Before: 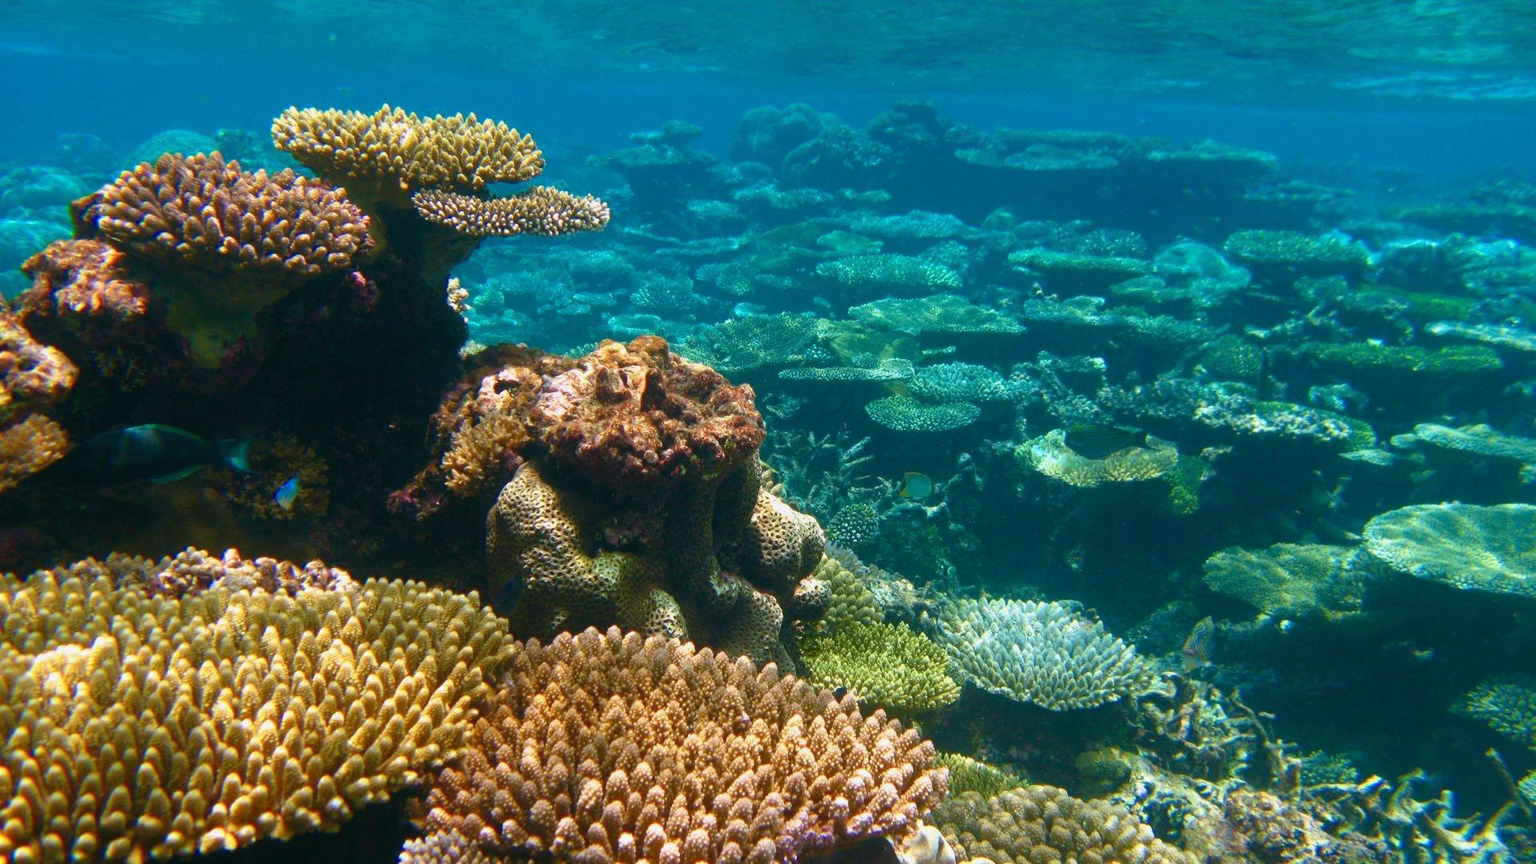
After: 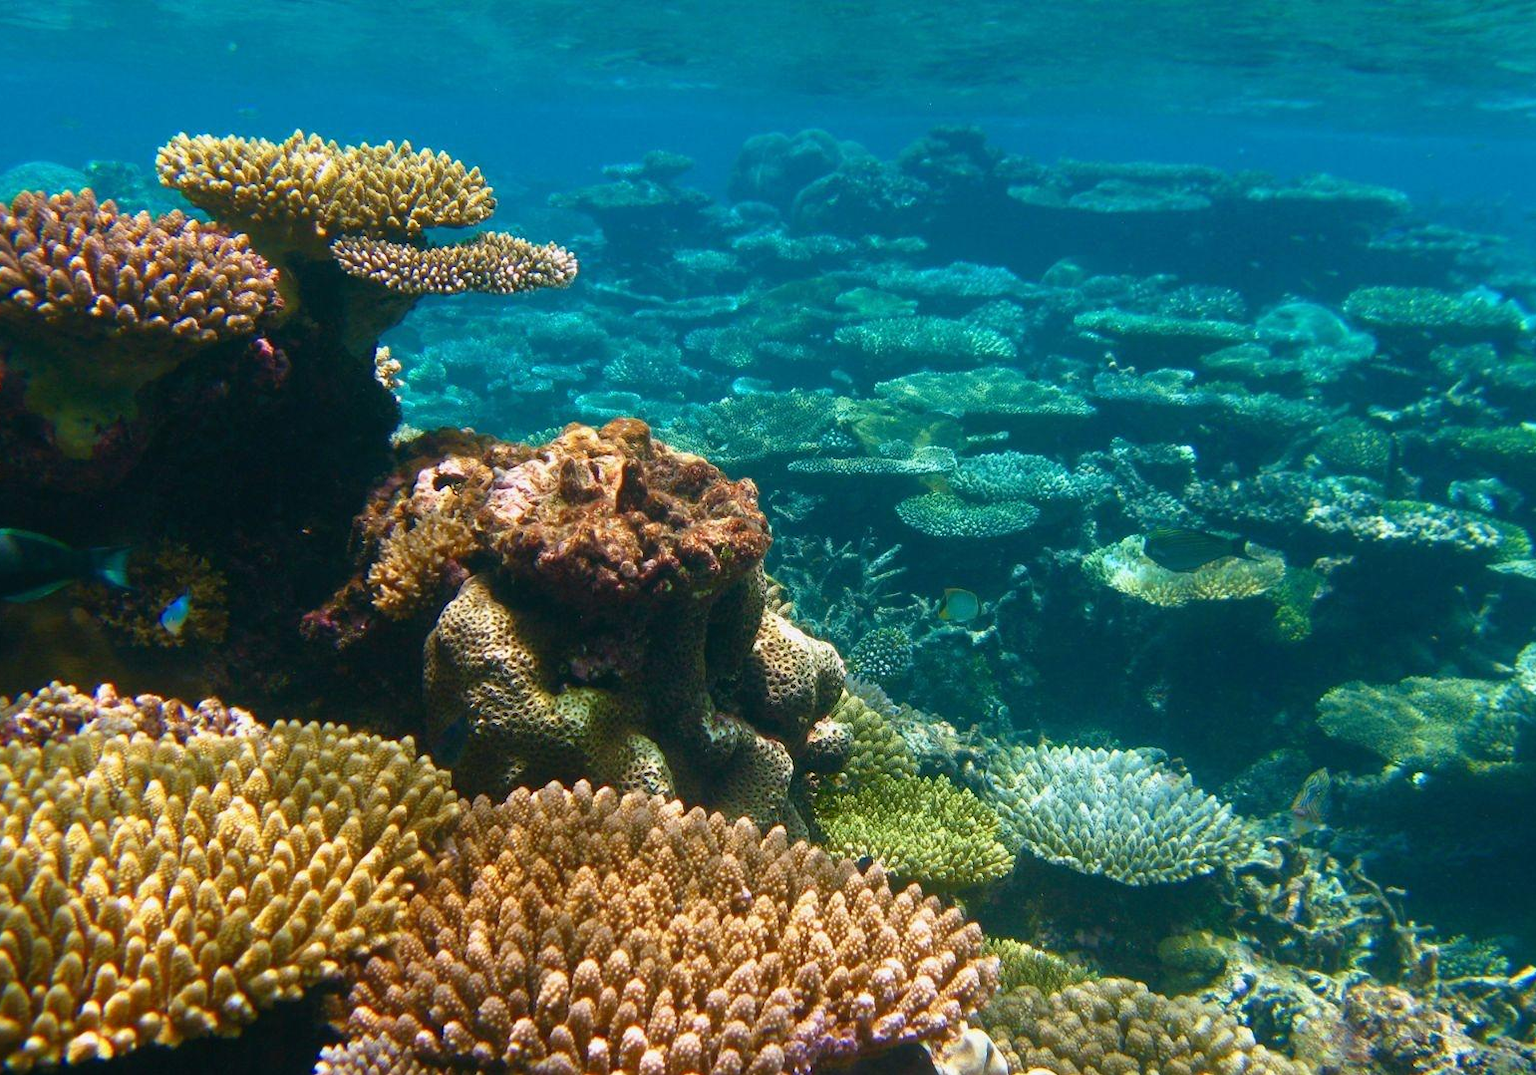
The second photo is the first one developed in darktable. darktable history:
crop and rotate: left 9.55%, right 10.155%
